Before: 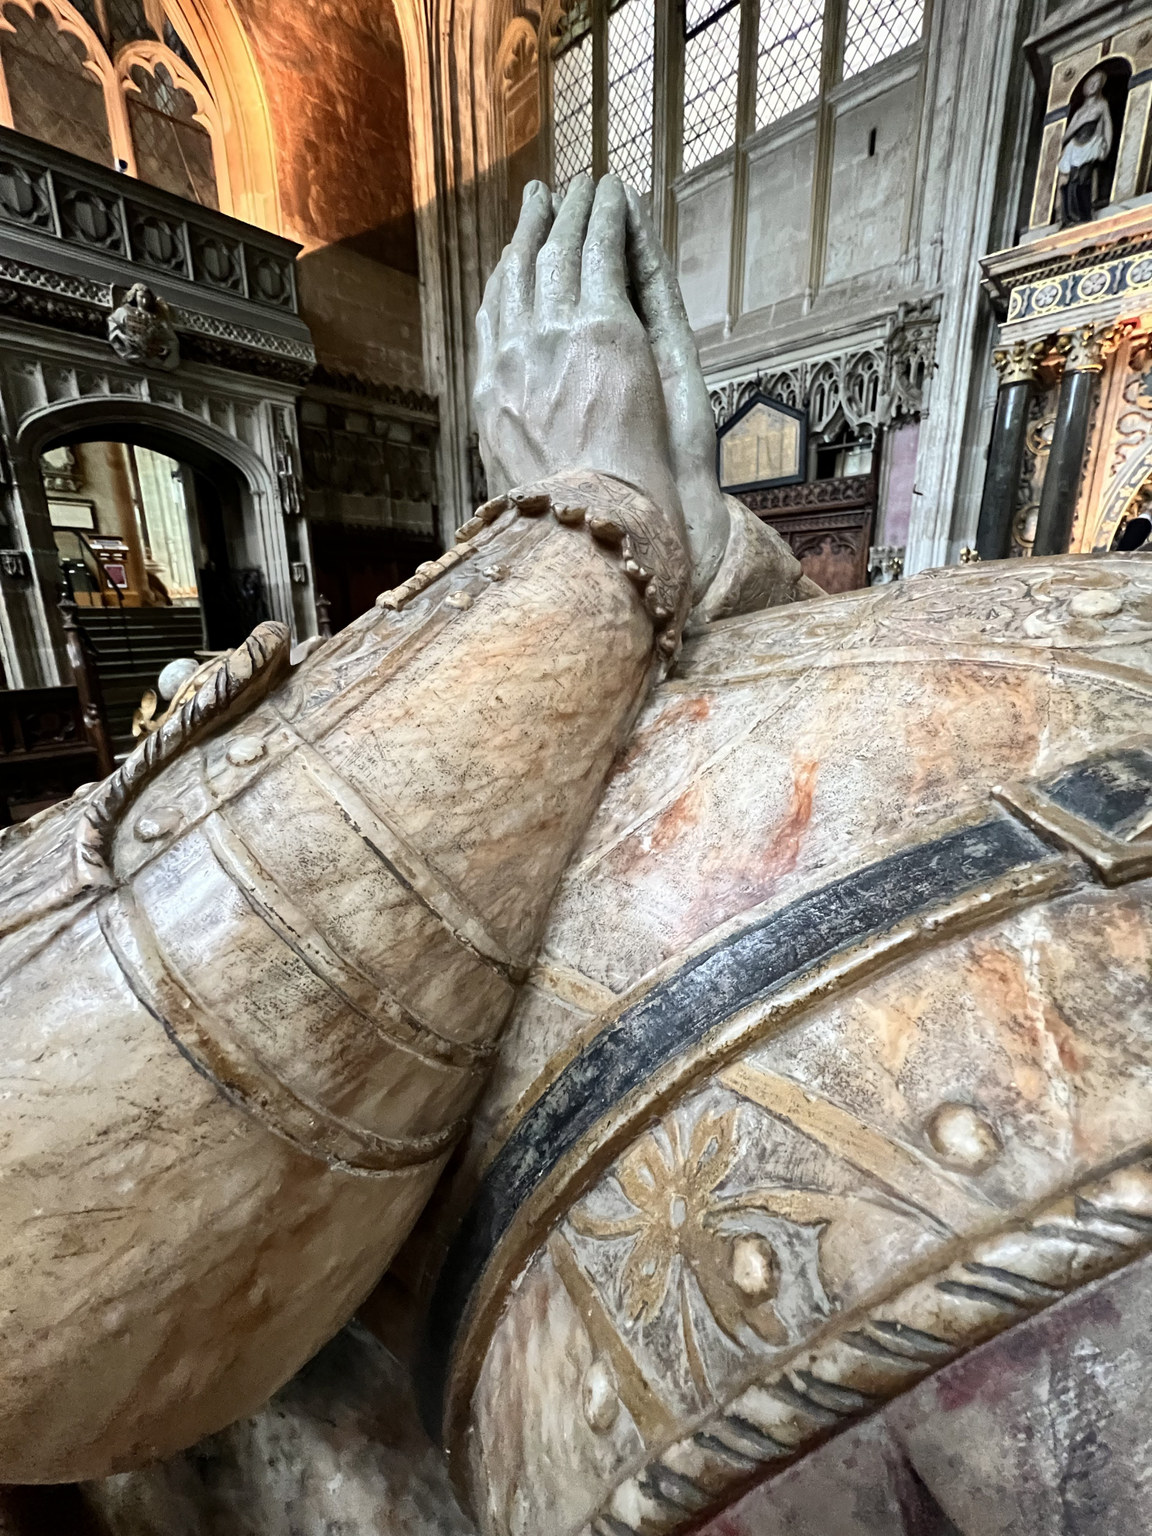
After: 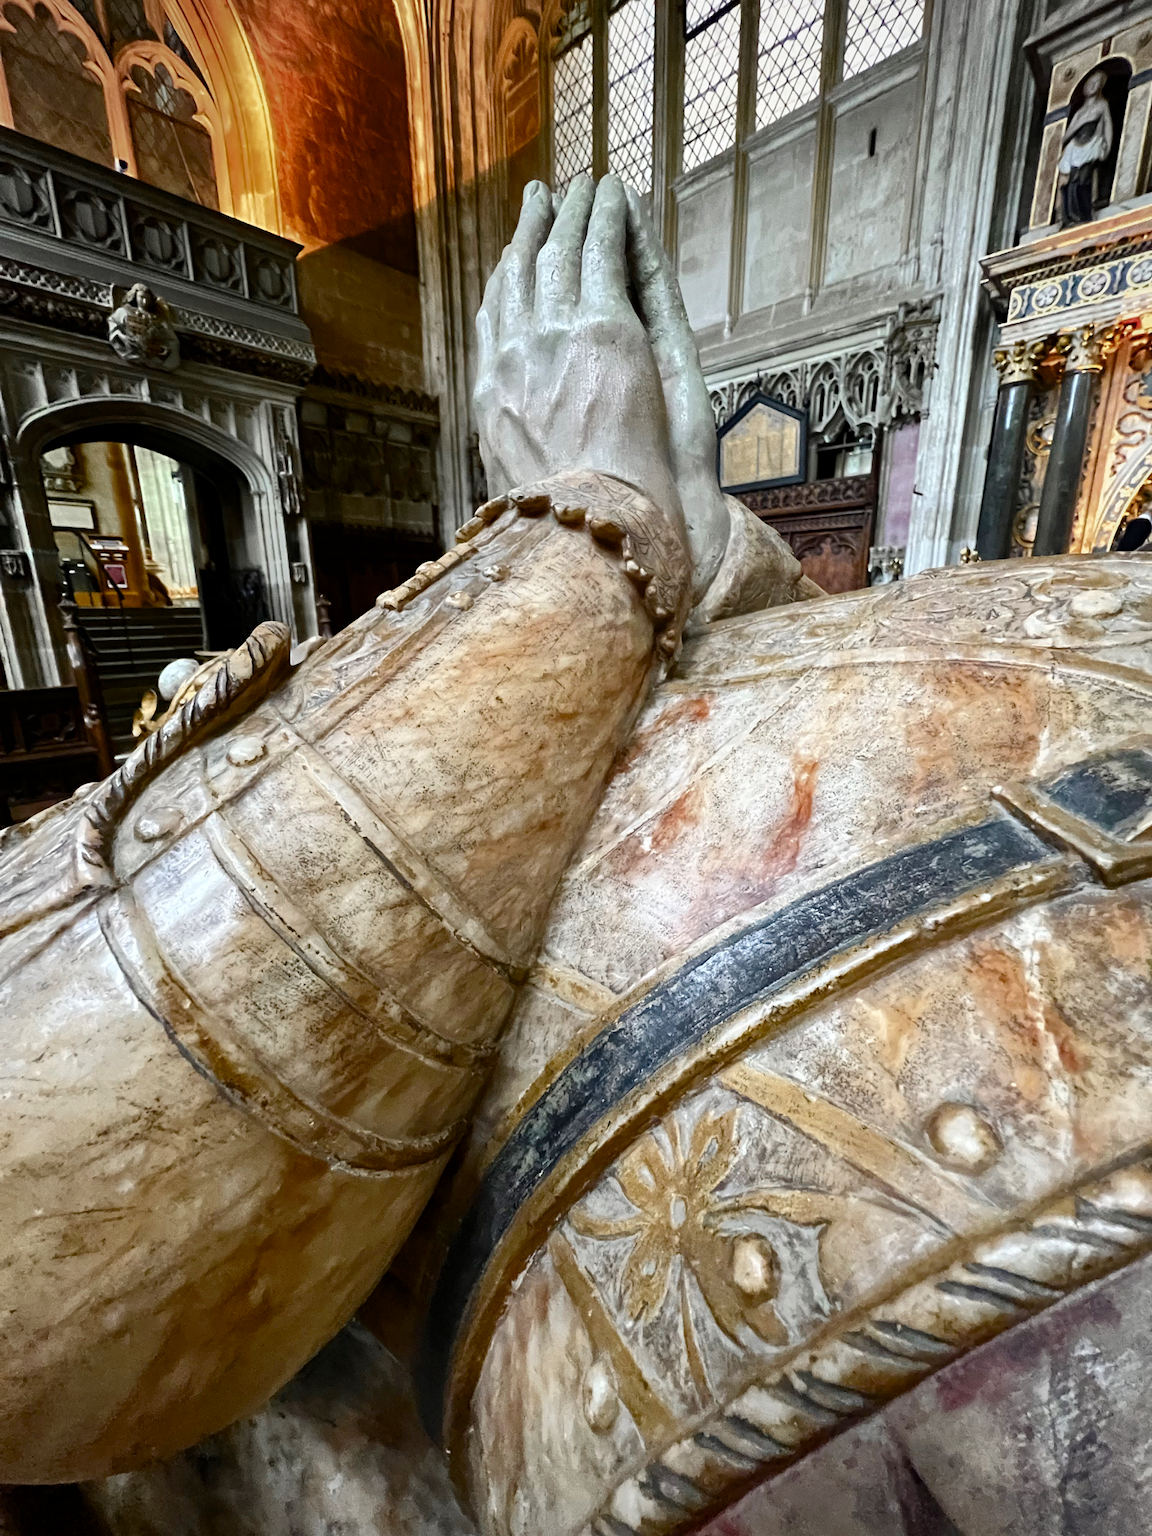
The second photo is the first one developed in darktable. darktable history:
color balance rgb: linear chroma grading › global chroma 14.349%, perceptual saturation grading › global saturation 20%, perceptual saturation grading › highlights -24.87%, perceptual saturation grading › shadows 24.96%
vignetting: brightness -0.187, saturation -0.309
color zones: curves: ch0 [(0.11, 0.396) (0.195, 0.36) (0.25, 0.5) (0.303, 0.412) (0.357, 0.544) (0.75, 0.5) (0.967, 0.328)]; ch1 [(0, 0.468) (0.112, 0.512) (0.202, 0.6) (0.25, 0.5) (0.307, 0.352) (0.357, 0.544) (0.75, 0.5) (0.963, 0.524)]
